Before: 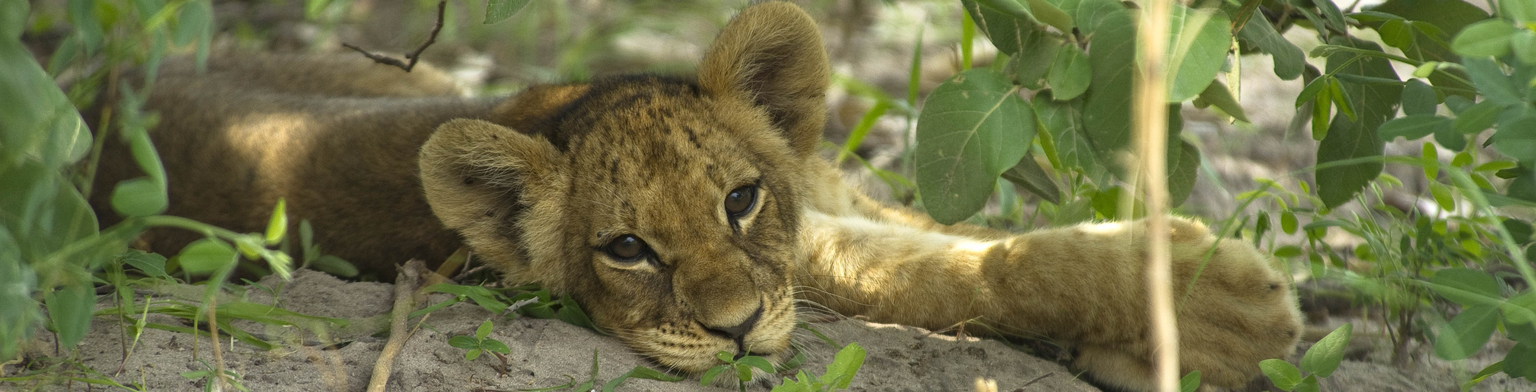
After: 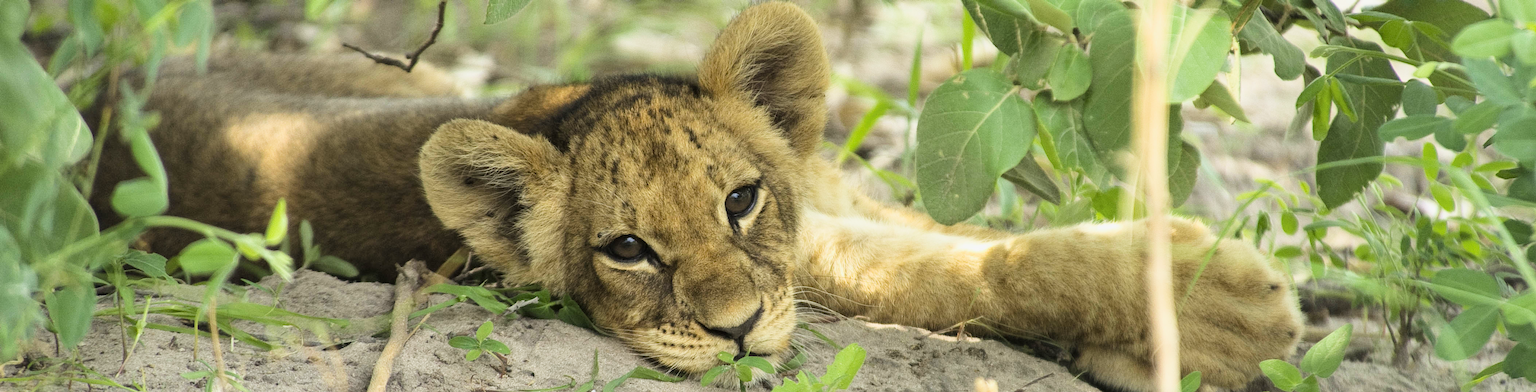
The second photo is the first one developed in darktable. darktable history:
exposure: black level correction 0, exposure 0.95 EV, compensate exposure bias true, compensate highlight preservation false
filmic rgb: black relative exposure -7.5 EV, white relative exposure 5 EV, hardness 3.31, contrast 1.3, contrast in shadows safe
